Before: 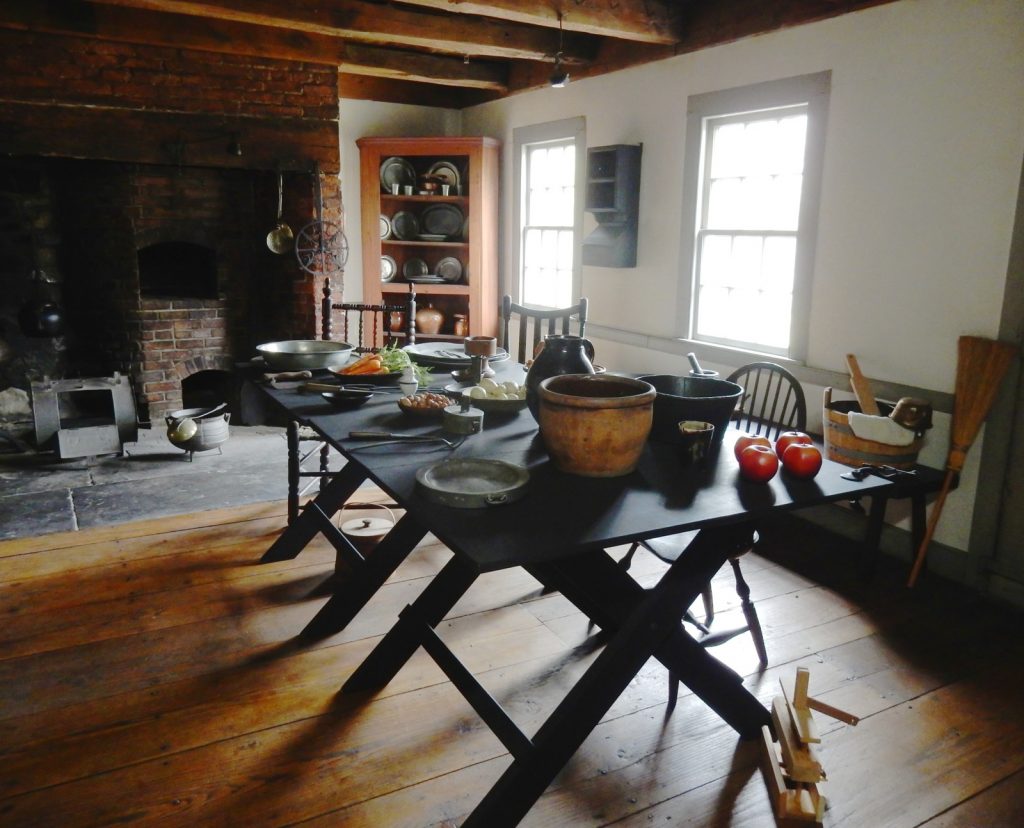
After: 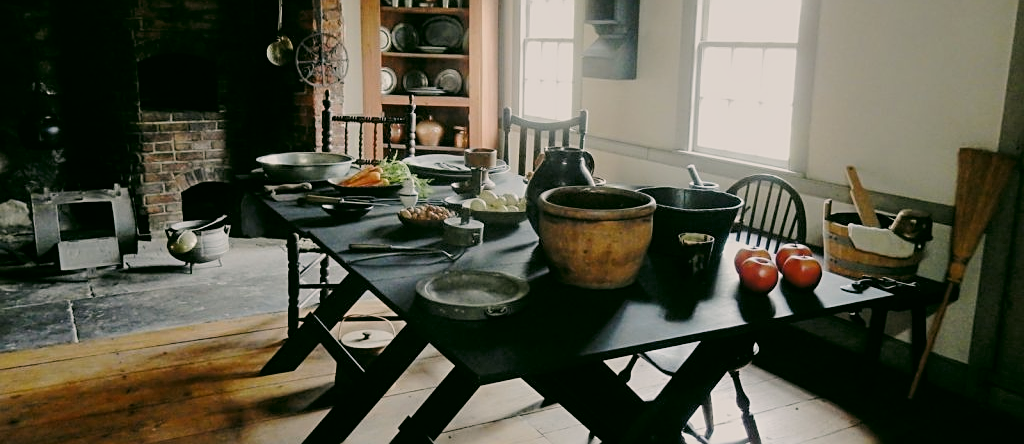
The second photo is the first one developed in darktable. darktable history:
color correction: highlights a* 4.23, highlights b* 4.91, shadows a* -7.94, shadows b* 4.66
sharpen: on, module defaults
filmic rgb: black relative exposure -7.47 EV, white relative exposure 4.85 EV, hardness 3.39, add noise in highlights 0.101, color science v4 (2020), type of noise poissonian
crop and rotate: top 22.783%, bottom 23.531%
local contrast: highlights 104%, shadows 99%, detail 119%, midtone range 0.2
